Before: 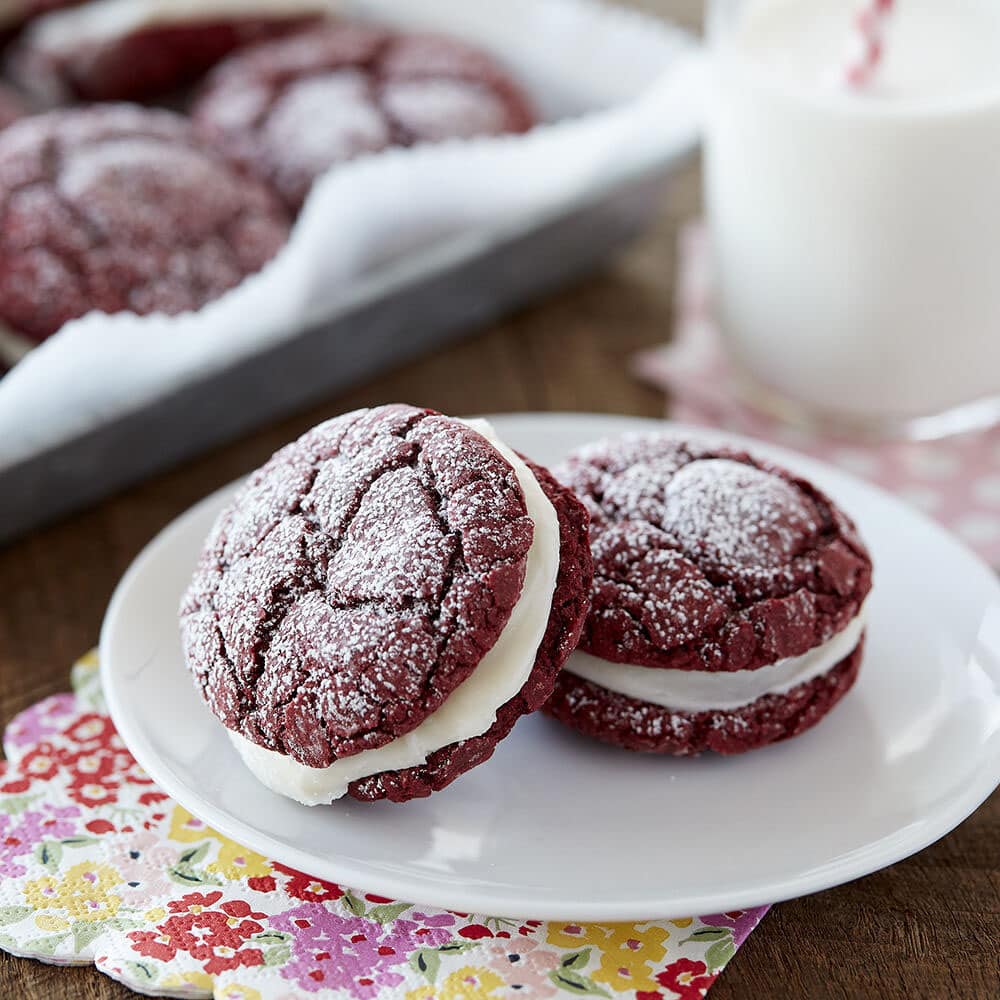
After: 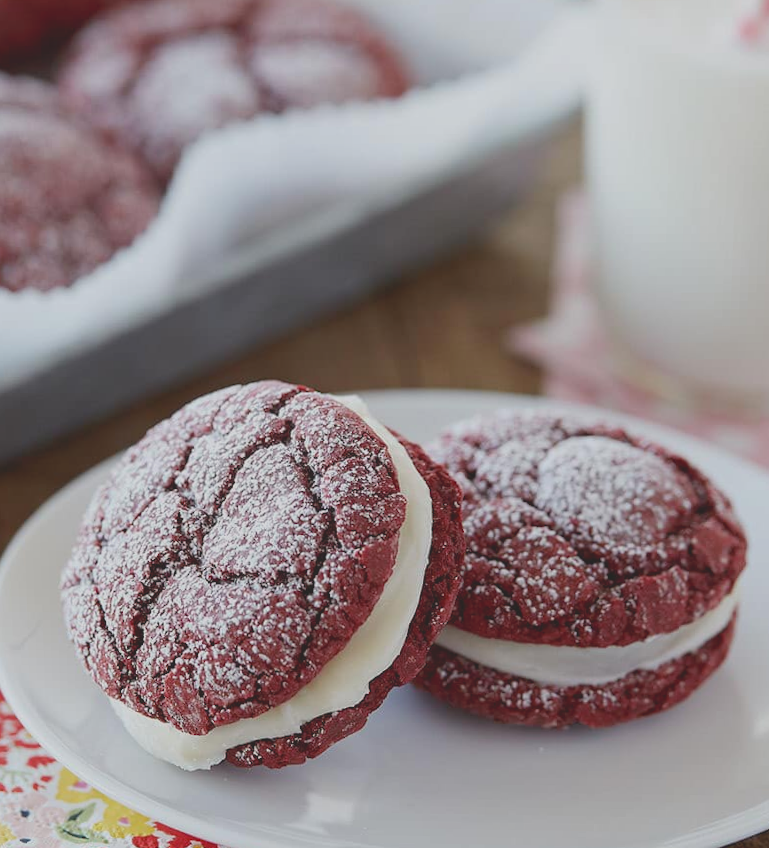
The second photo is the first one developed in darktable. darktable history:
contrast brightness saturation: contrast -0.28
rotate and perspective: rotation 0.074°, lens shift (vertical) 0.096, lens shift (horizontal) -0.041, crop left 0.043, crop right 0.952, crop top 0.024, crop bottom 0.979
crop: left 9.929%, top 3.475%, right 9.188%, bottom 9.529%
